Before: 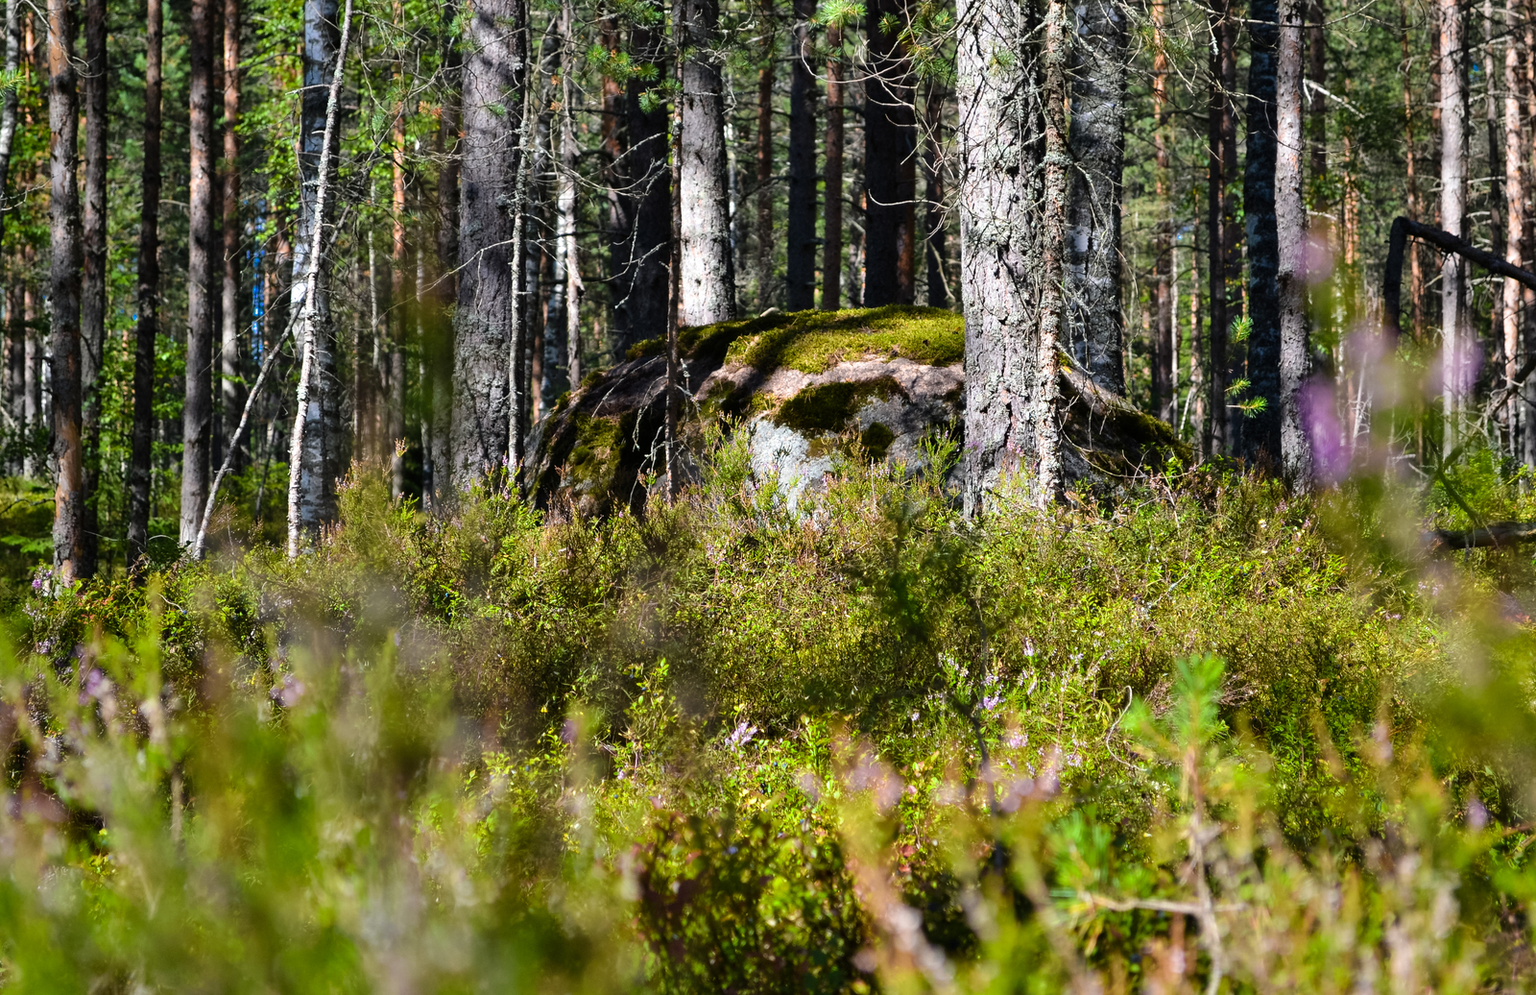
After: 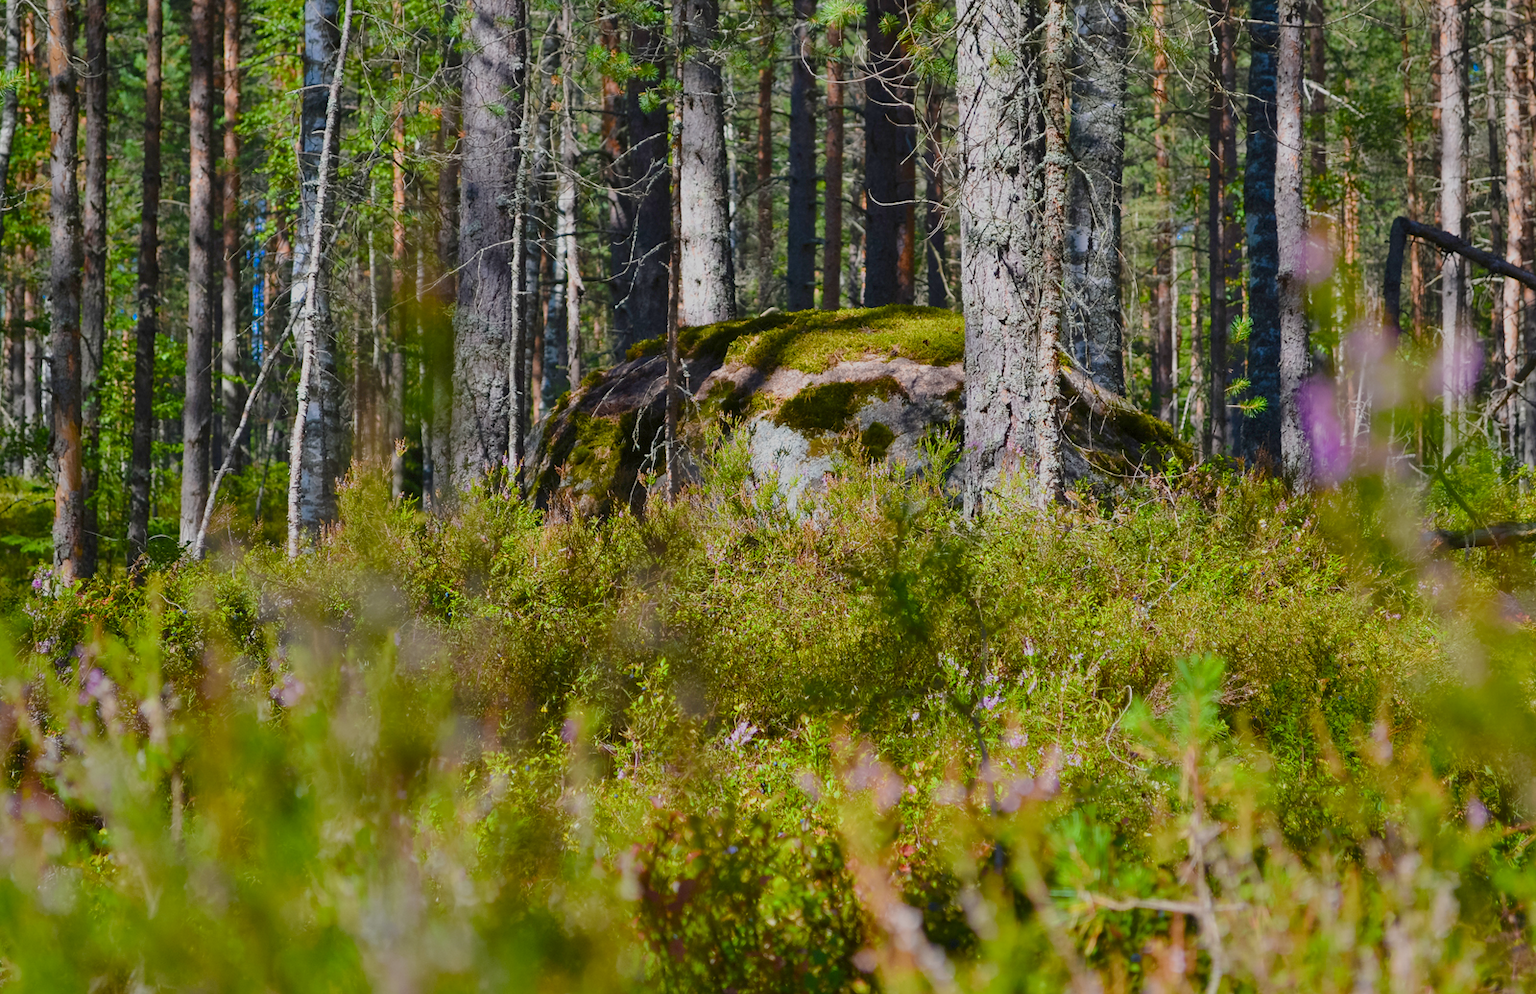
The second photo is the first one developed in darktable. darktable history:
color balance rgb: global offset › hue 170.27°, perceptual saturation grading › global saturation 15.421%, perceptual saturation grading › highlights -19.579%, perceptual saturation grading › shadows 19.542%, contrast -29.958%
